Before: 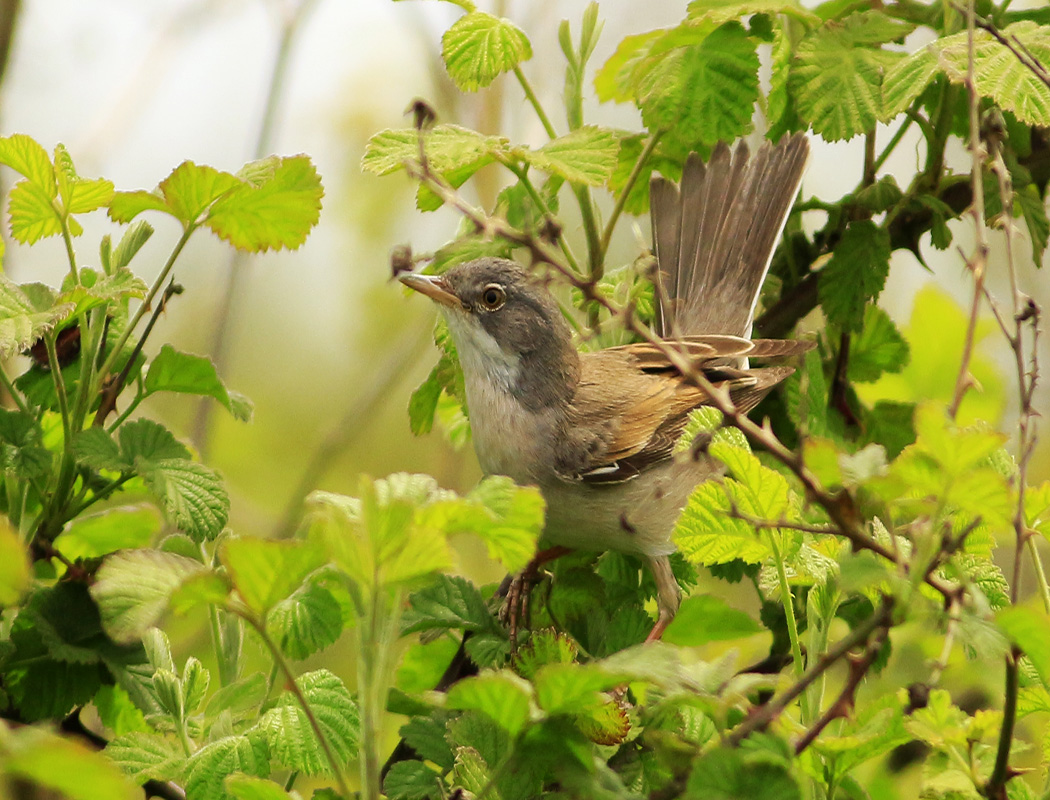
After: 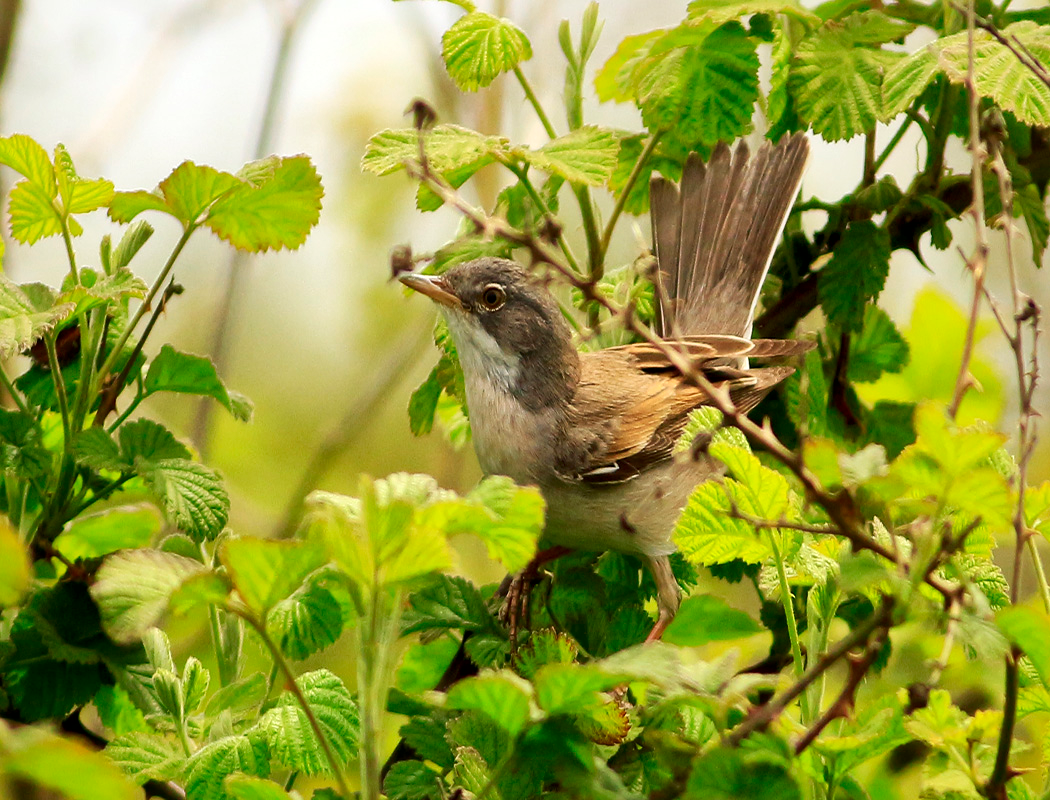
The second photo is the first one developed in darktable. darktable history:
contrast brightness saturation: contrast 0.072
local contrast: mode bilateral grid, contrast 26, coarseness 59, detail 151%, midtone range 0.2
contrast equalizer: y [[0.6 ×6], [0.55 ×6], [0 ×6], [0 ×6], [0 ×6]], mix -0.185
